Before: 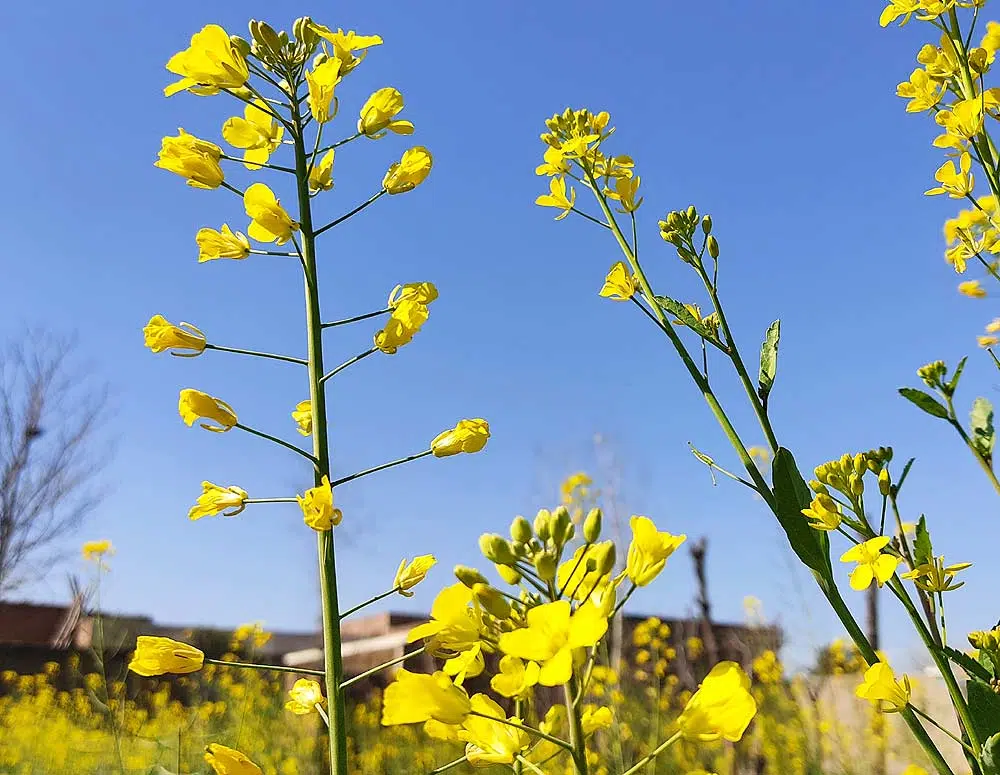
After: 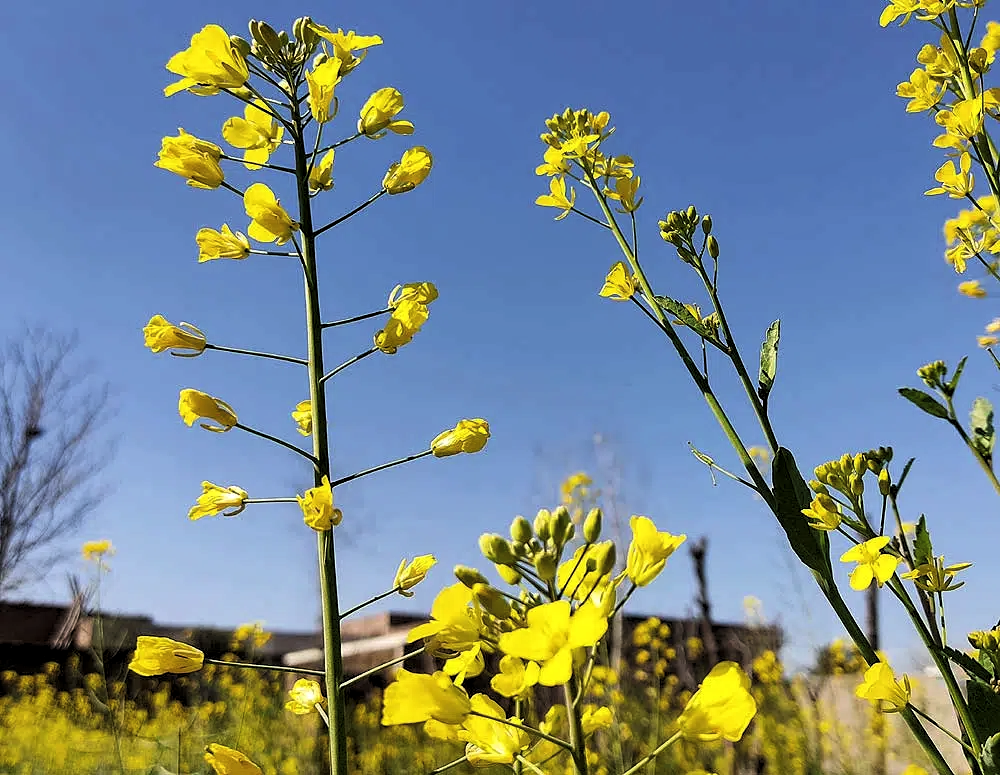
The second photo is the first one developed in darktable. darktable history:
levels: levels [0.116, 0.574, 1]
local contrast: highlights 101%, shadows 98%, detail 120%, midtone range 0.2
